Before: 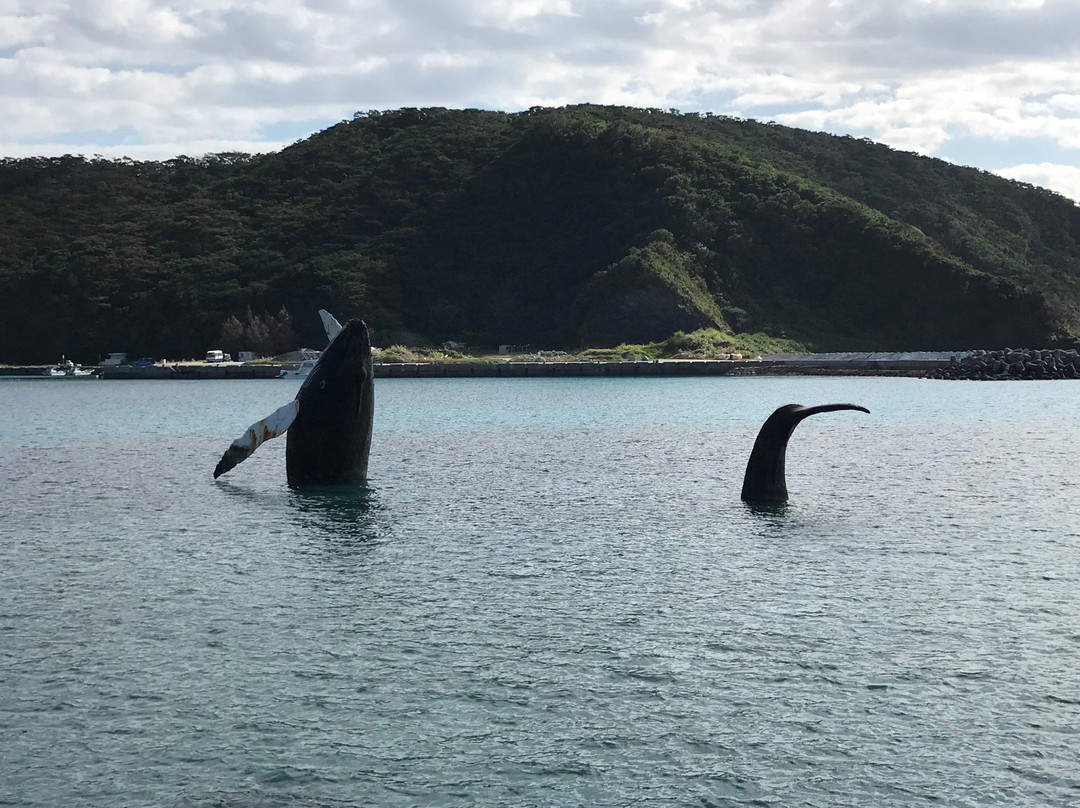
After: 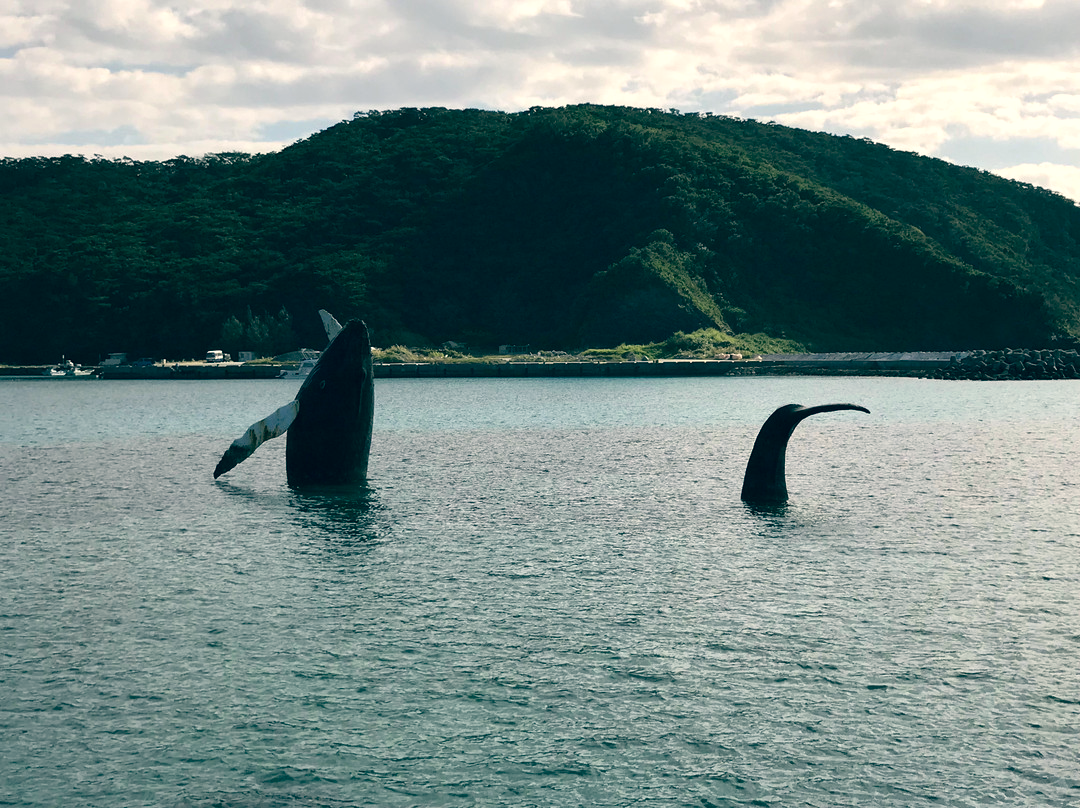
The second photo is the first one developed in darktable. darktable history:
exposure: black level correction 0.009, exposure 0.014 EV, compensate highlight preservation false
color balance: lift [1.005, 0.99, 1.007, 1.01], gamma [1, 0.979, 1.011, 1.021], gain [0.923, 1.098, 1.025, 0.902], input saturation 90.45%, contrast 7.73%, output saturation 105.91%
